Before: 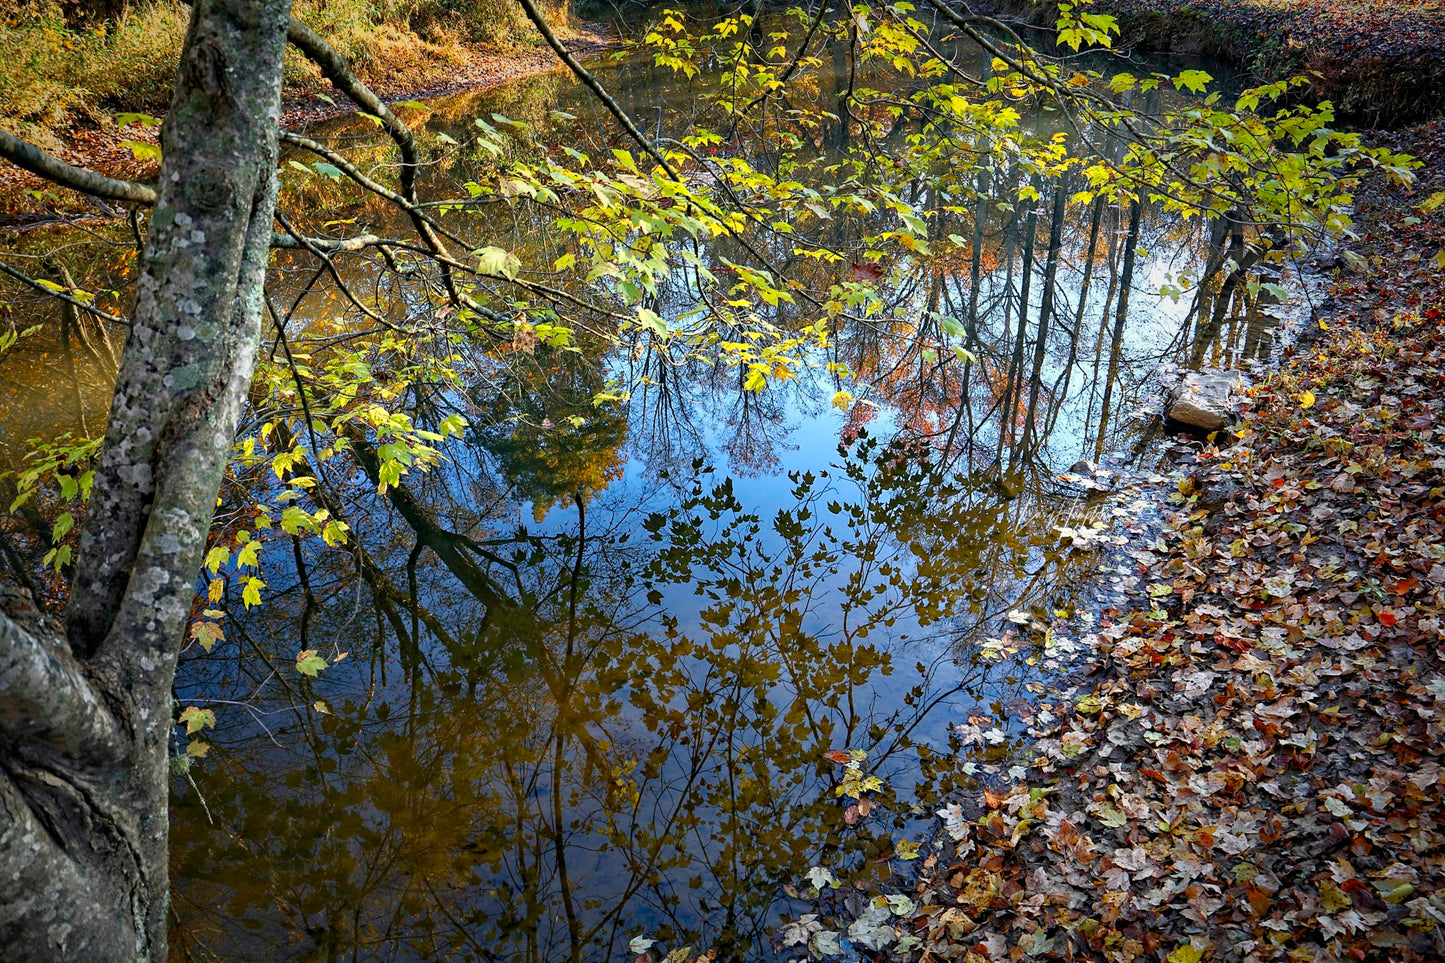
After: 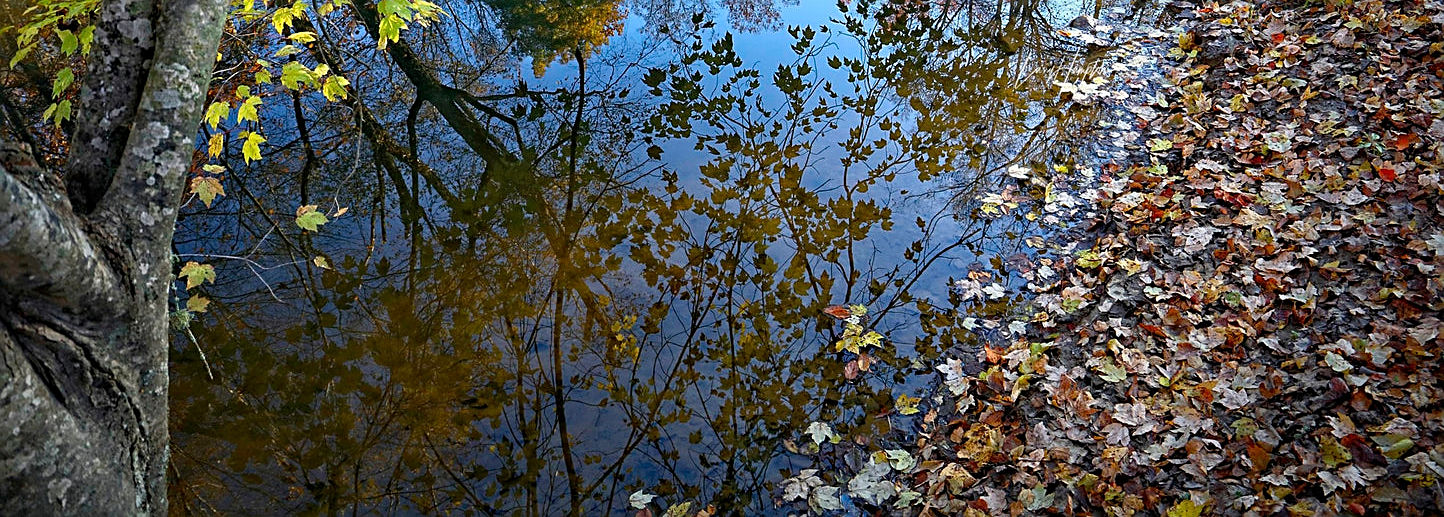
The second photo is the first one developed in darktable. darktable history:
sharpen: on, module defaults
crop and rotate: top 46.284%, right 0.039%
